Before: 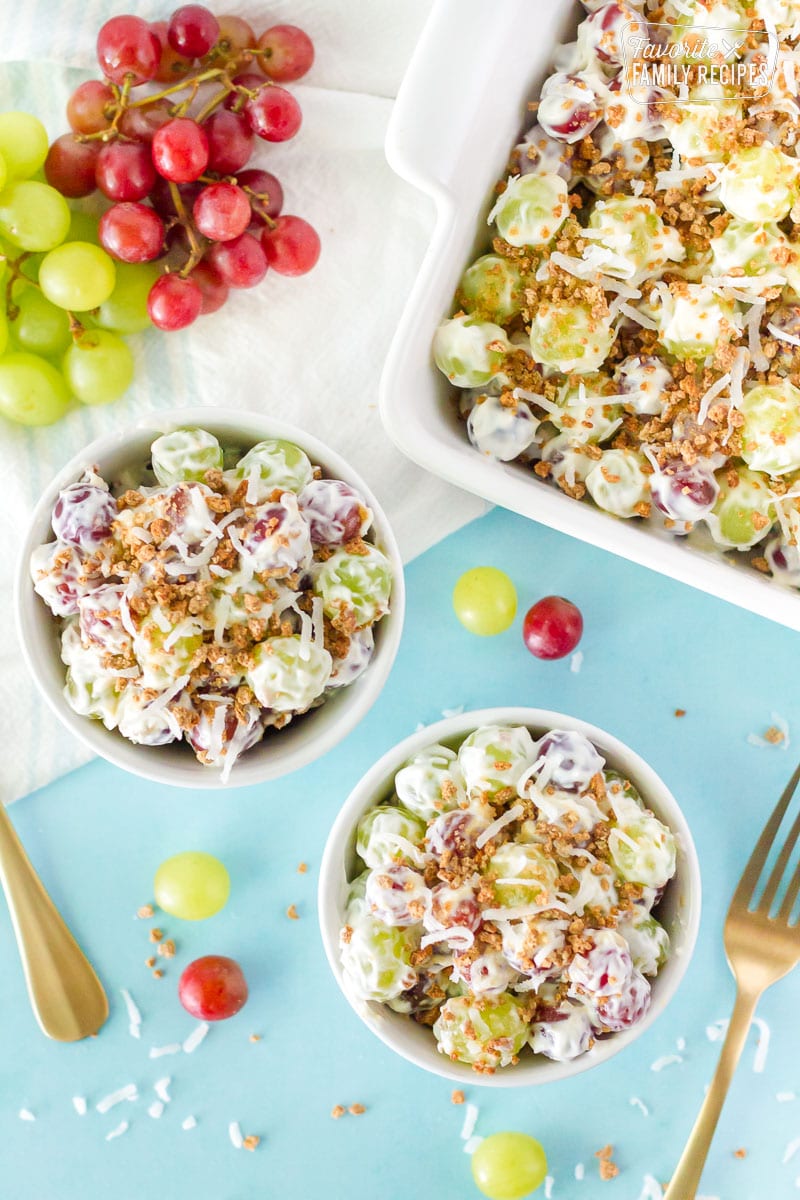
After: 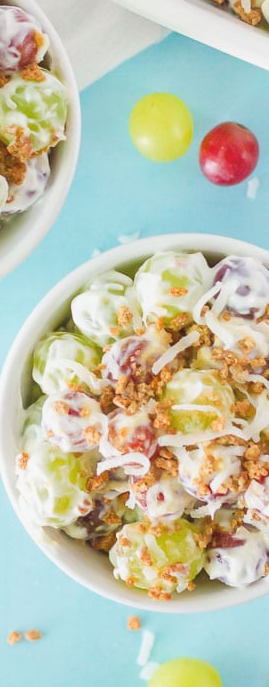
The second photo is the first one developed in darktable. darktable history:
local contrast: highlights 68%, shadows 66%, detail 82%, midtone range 0.323
crop: left 40.582%, top 39.538%, right 25.768%, bottom 3.152%
